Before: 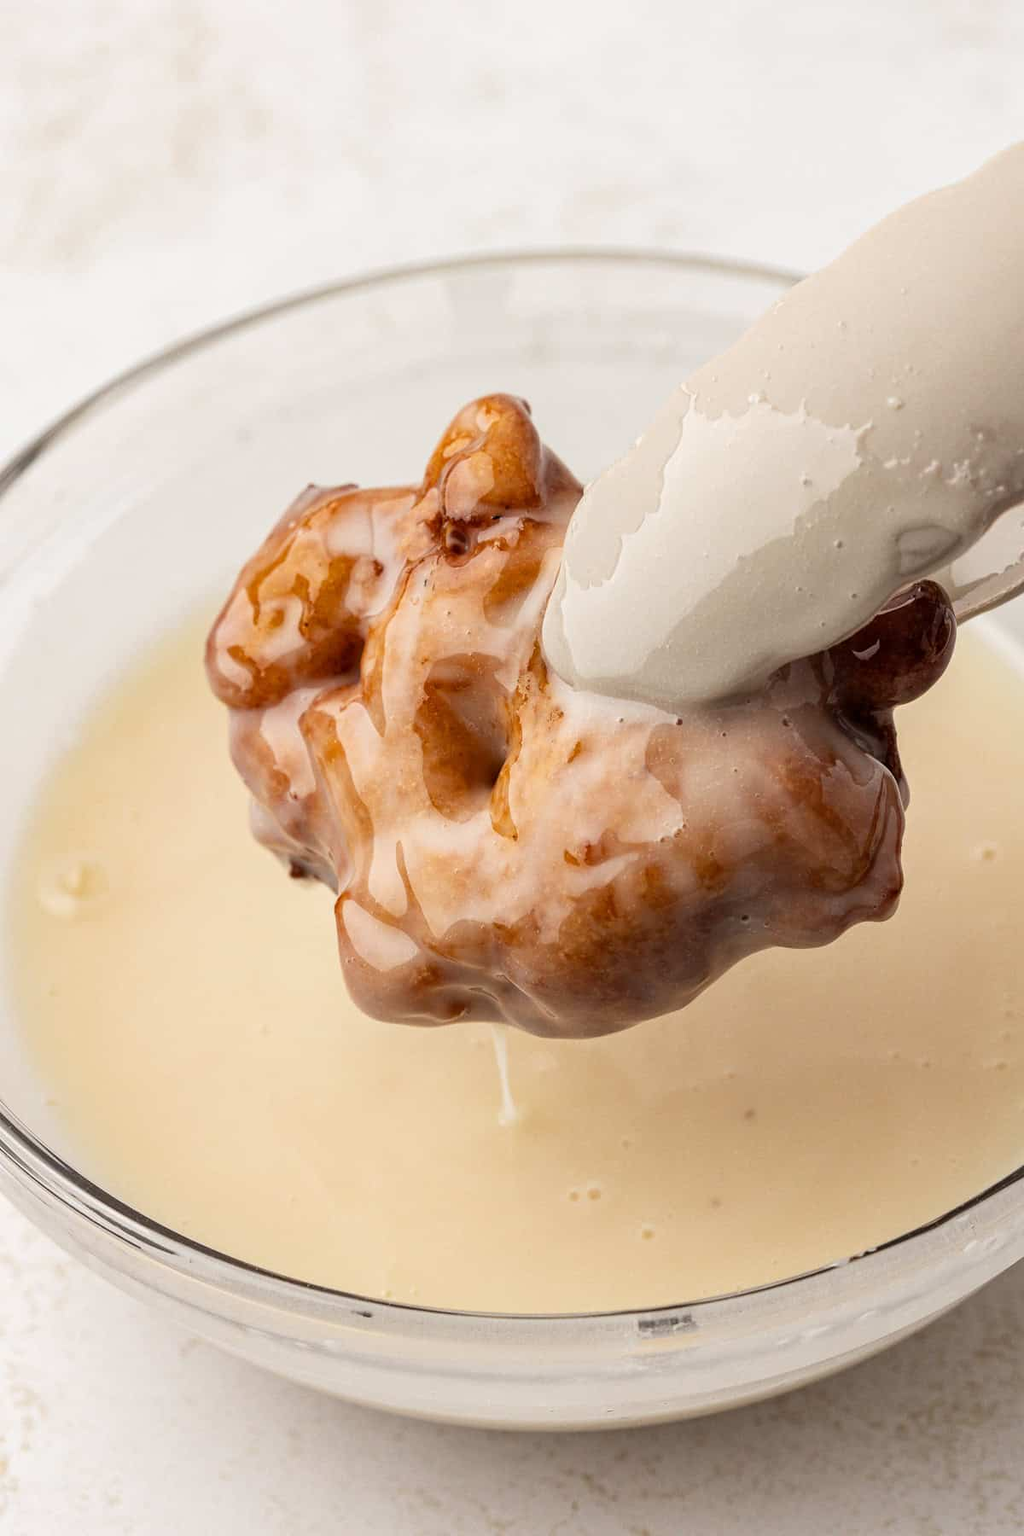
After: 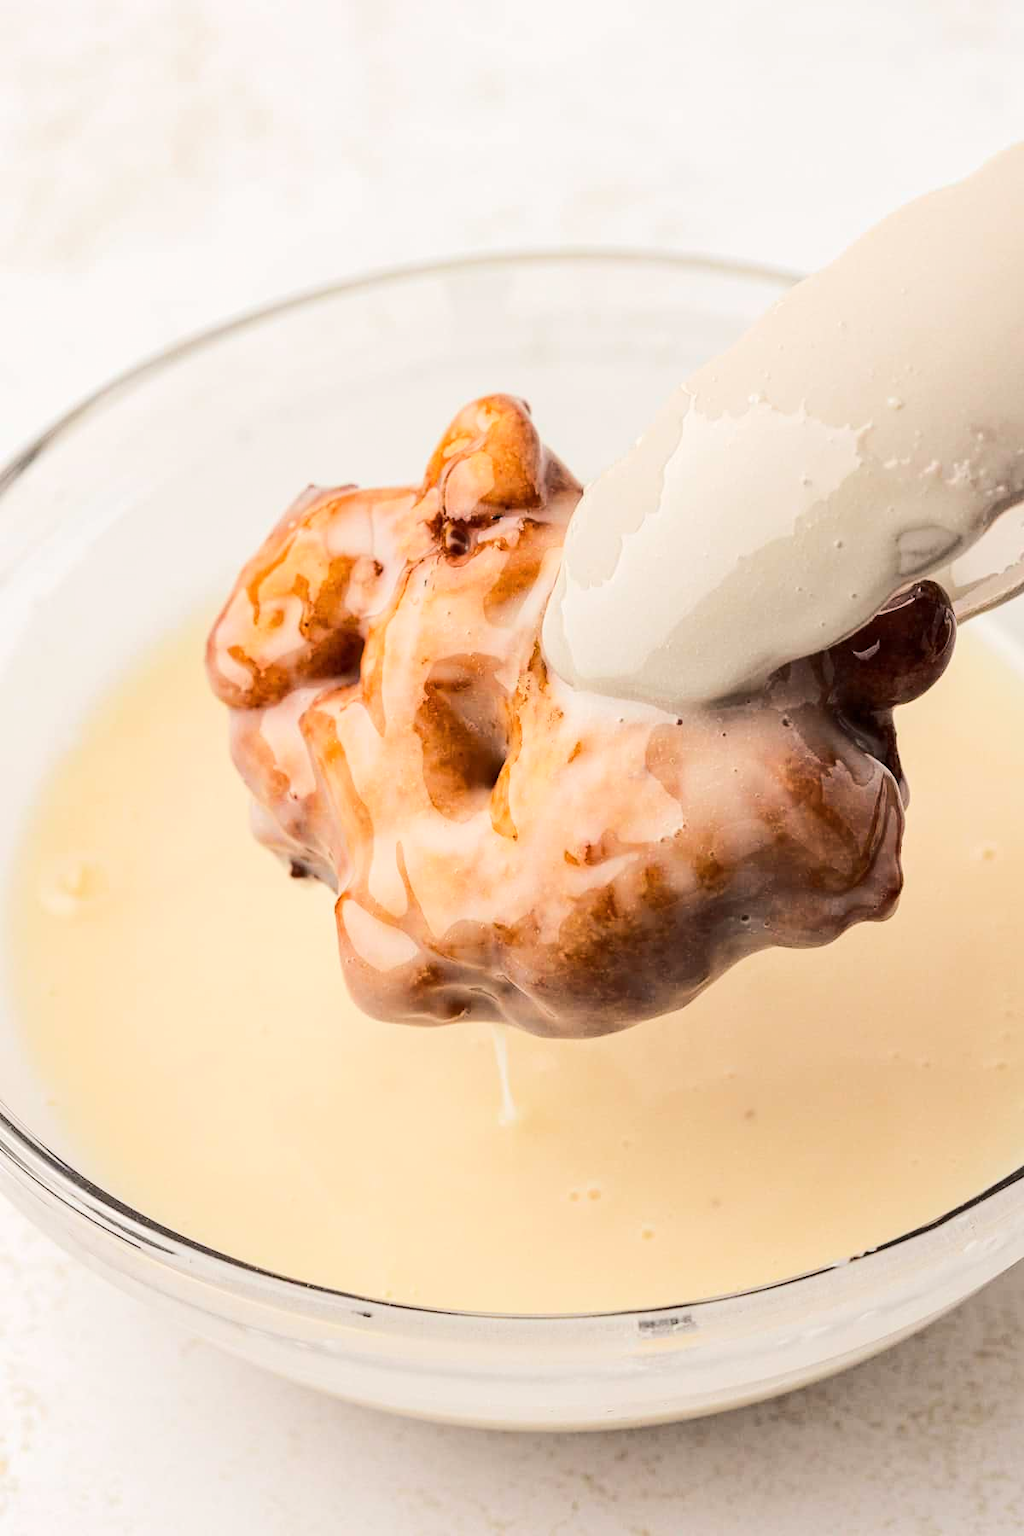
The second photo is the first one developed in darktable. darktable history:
exposure: exposure 0.078 EV, compensate highlight preservation false
rgb curve: curves: ch0 [(0, 0) (0.284, 0.292) (0.505, 0.644) (1, 1)], compensate middle gray true
